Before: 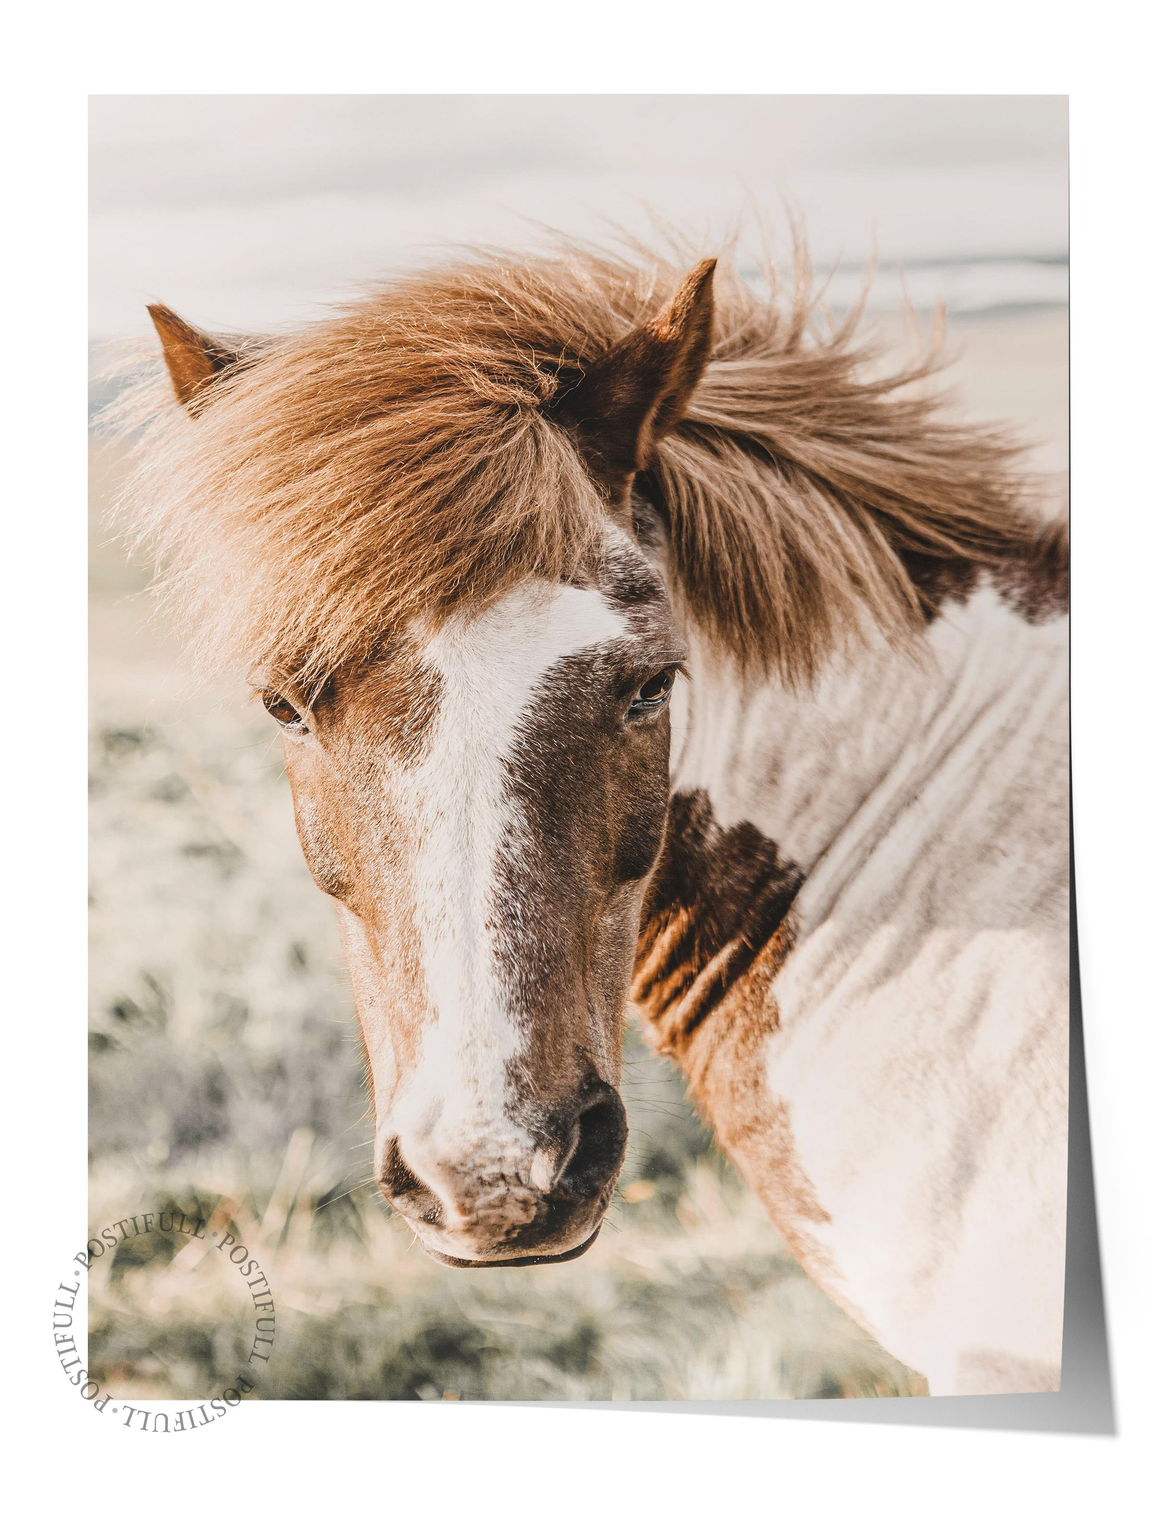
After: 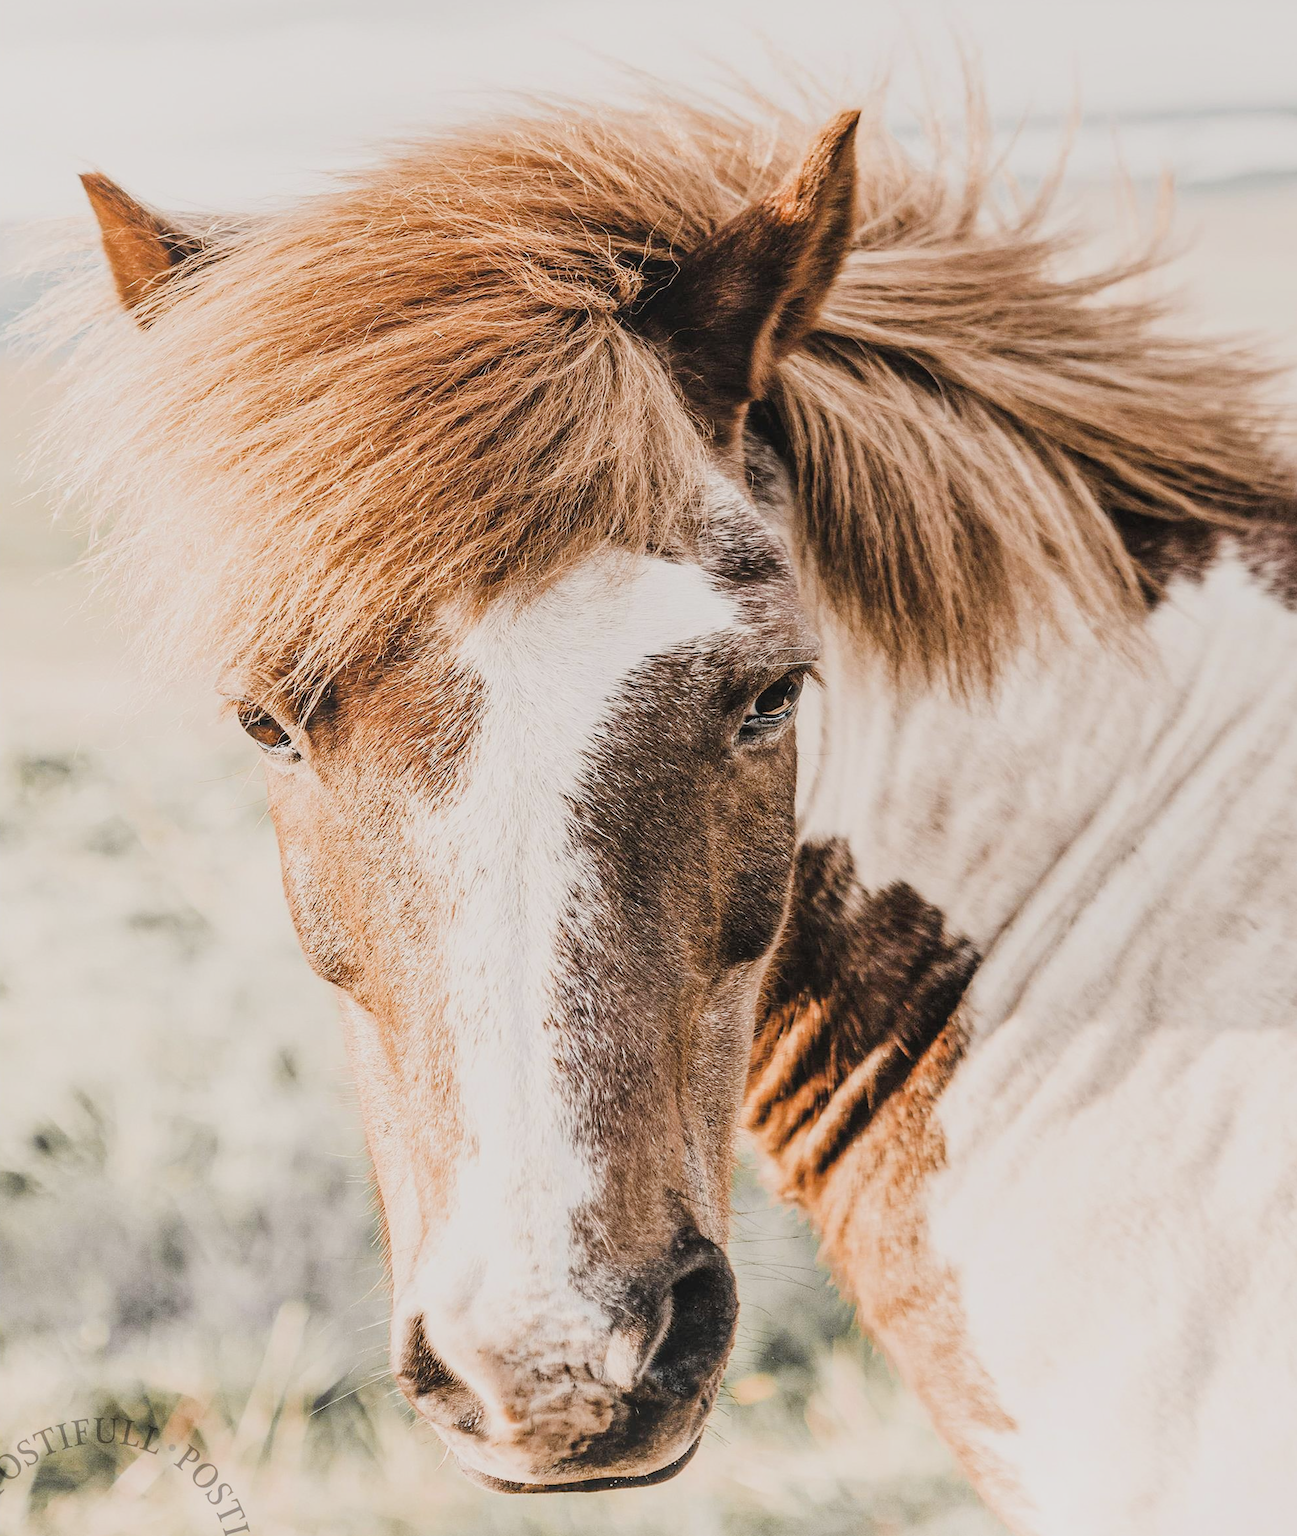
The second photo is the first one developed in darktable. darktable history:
filmic rgb: black relative exposure -7.65 EV, white relative exposure 4.56 EV, hardness 3.61
exposure: exposure 0.555 EV, compensate highlight preservation false
crop: left 7.761%, top 11.628%, right 10.069%, bottom 15.425%
